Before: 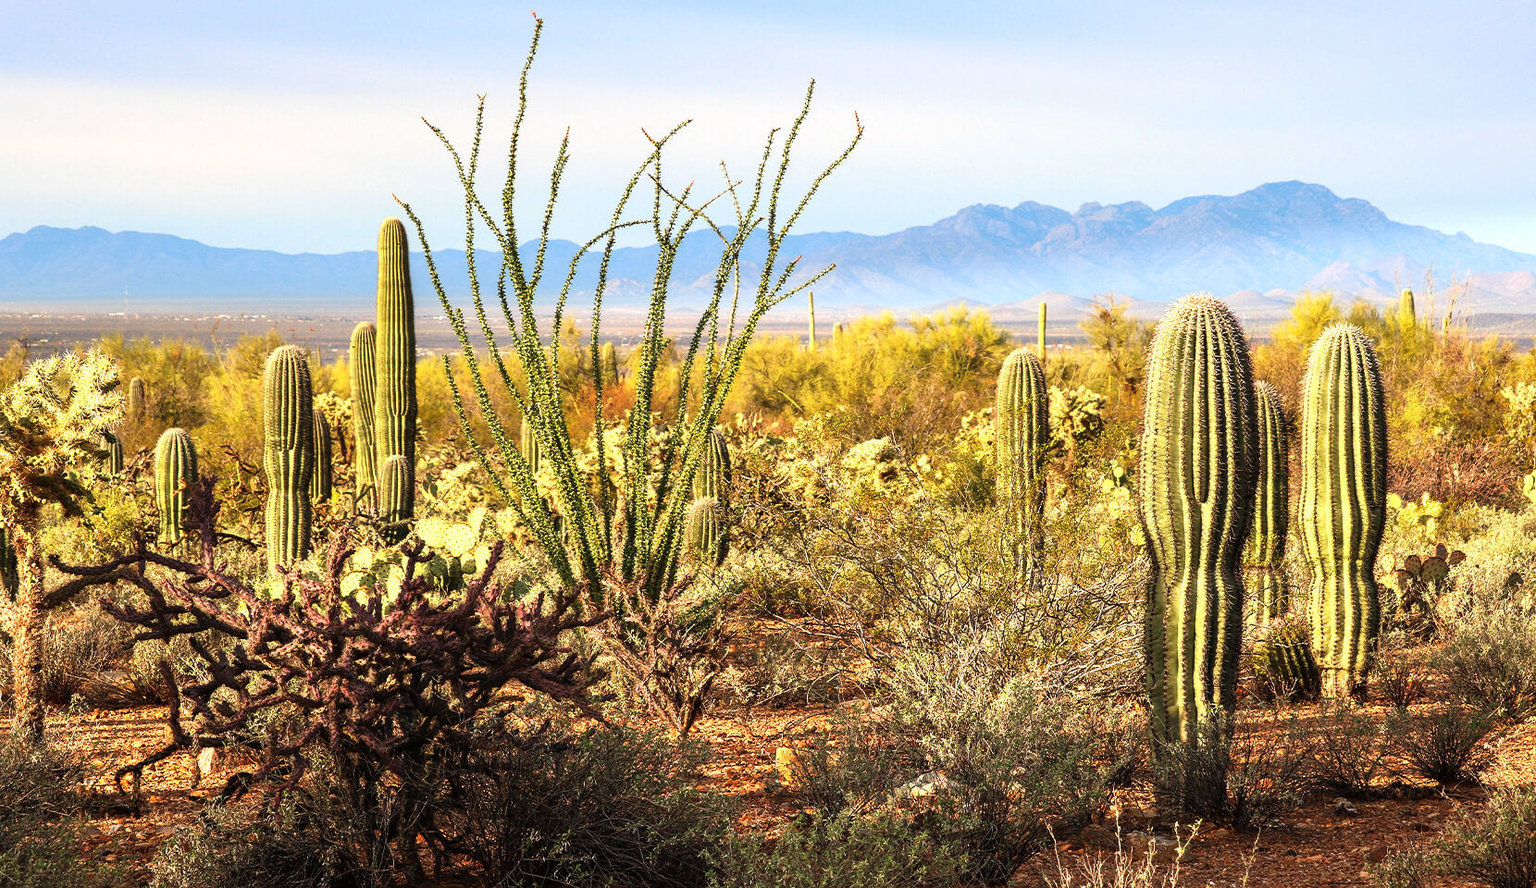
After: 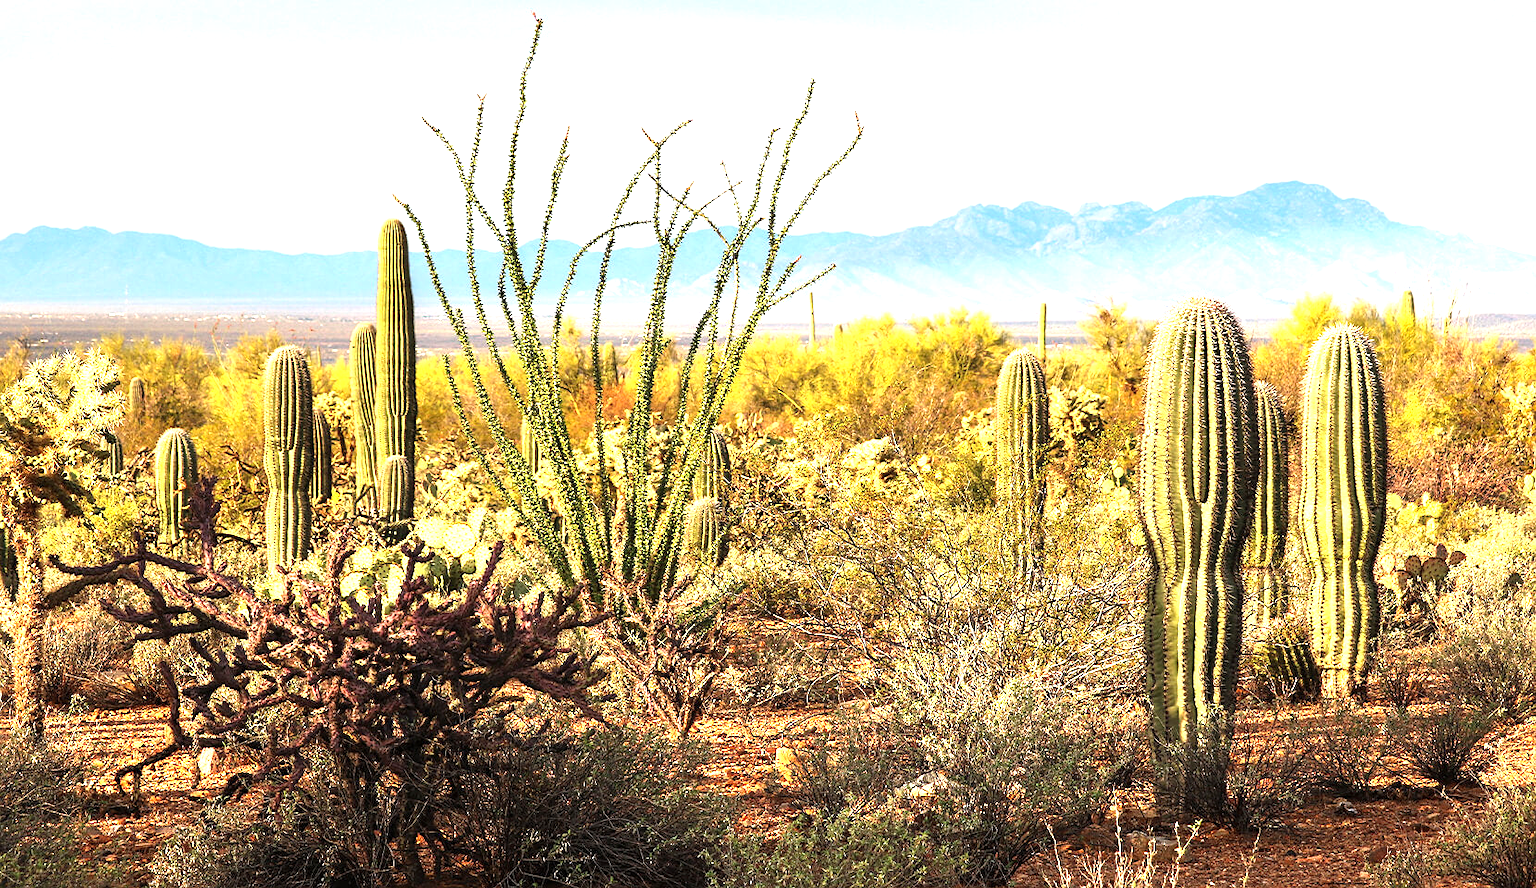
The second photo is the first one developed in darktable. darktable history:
sharpen: amount 0.2
exposure: black level correction 0, exposure 0.7 EV, compensate exposure bias true, compensate highlight preservation false
